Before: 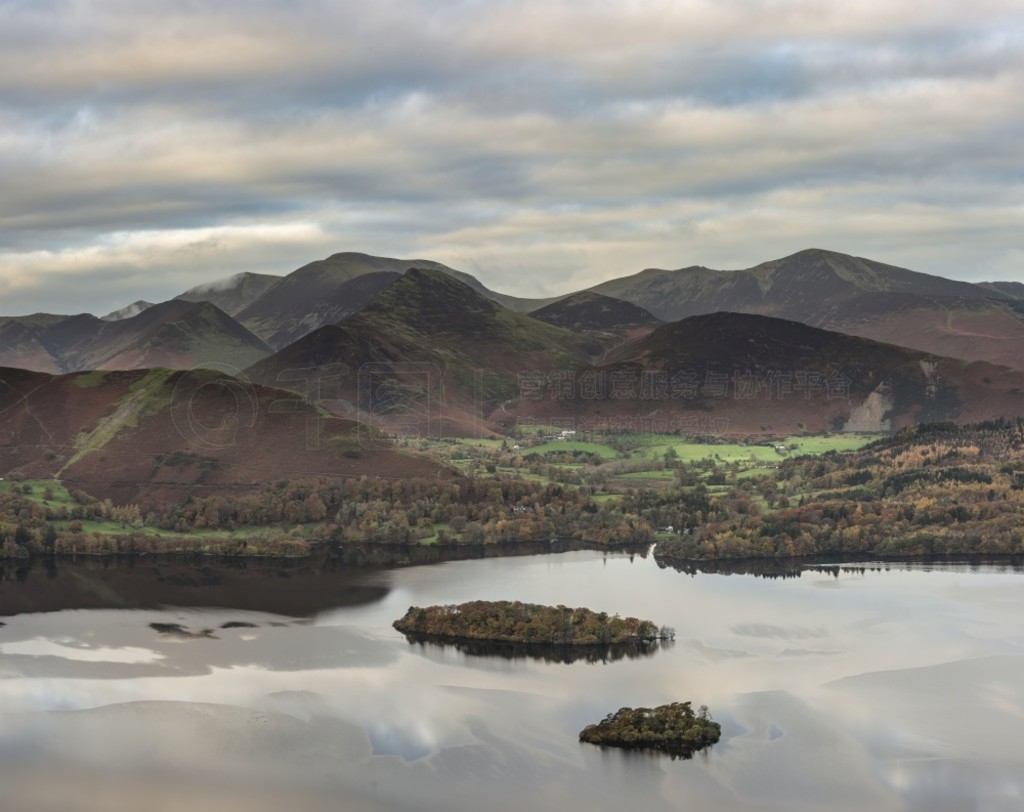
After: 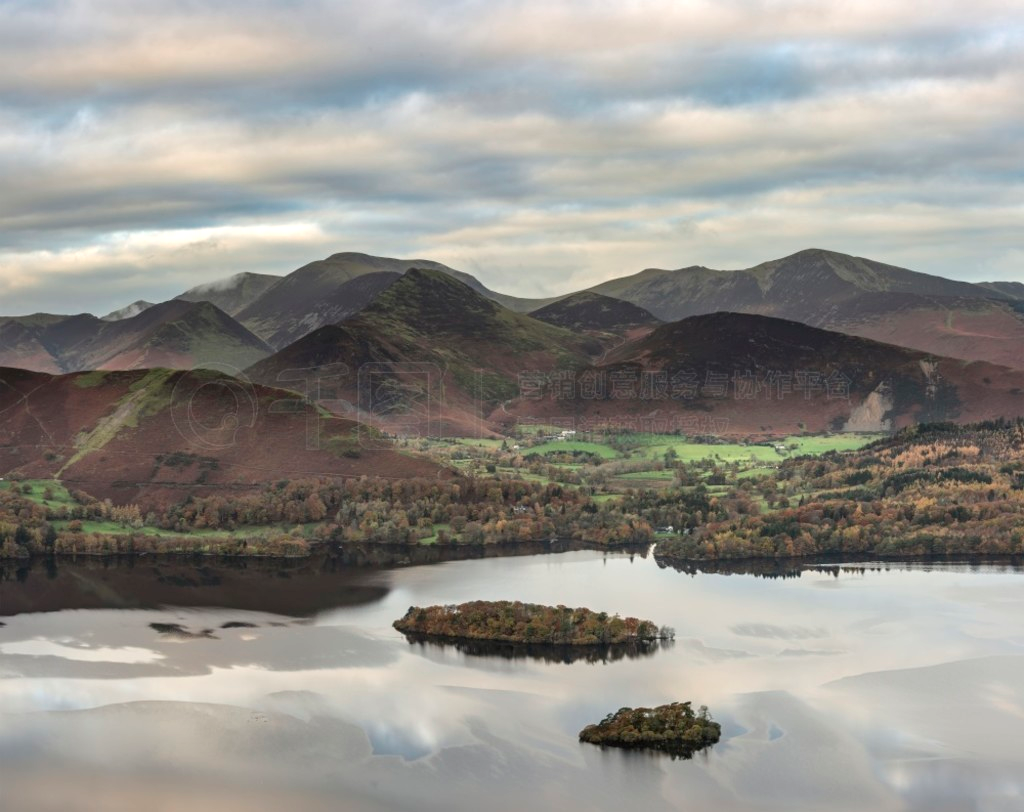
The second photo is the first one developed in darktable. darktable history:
local contrast: mode bilateral grid, contrast 20, coarseness 50, detail 120%, midtone range 0.2
exposure: exposure 0.2 EV, compensate highlight preservation false
